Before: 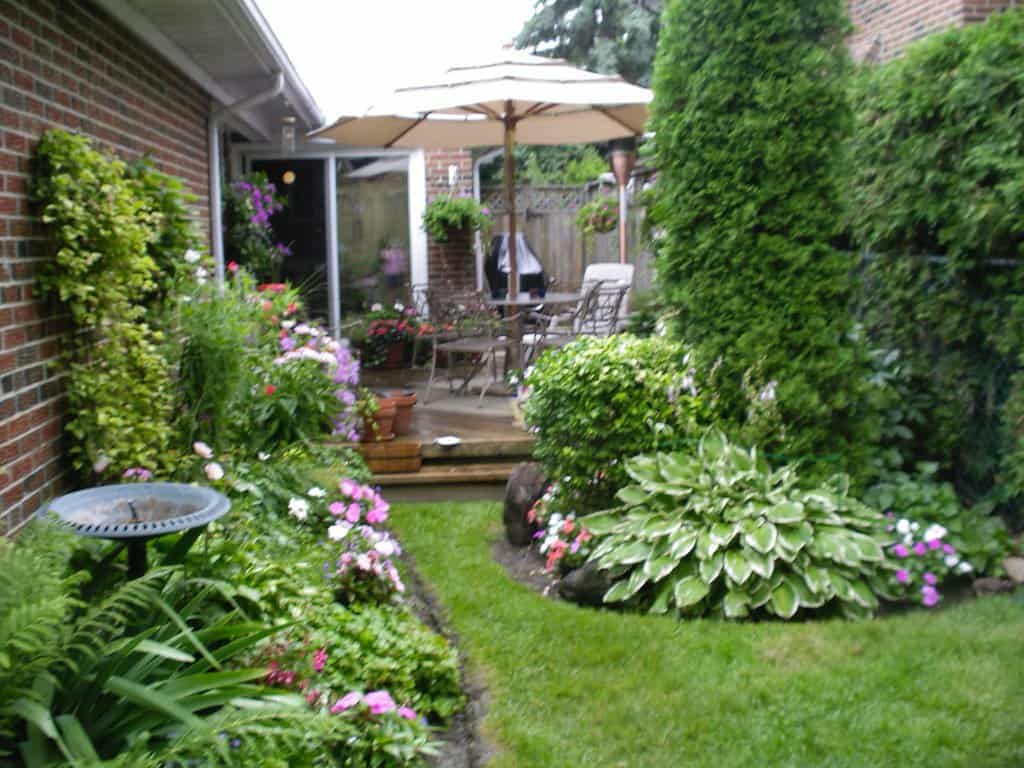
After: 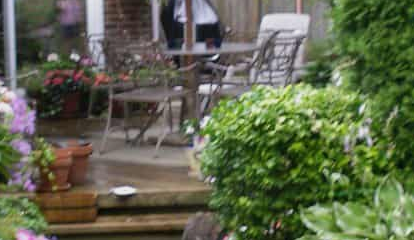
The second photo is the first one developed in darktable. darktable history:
shadows and highlights: soften with gaussian
crop: left 31.656%, top 32.621%, right 27.828%, bottom 36.07%
exposure: exposure -0.292 EV, compensate highlight preservation false
